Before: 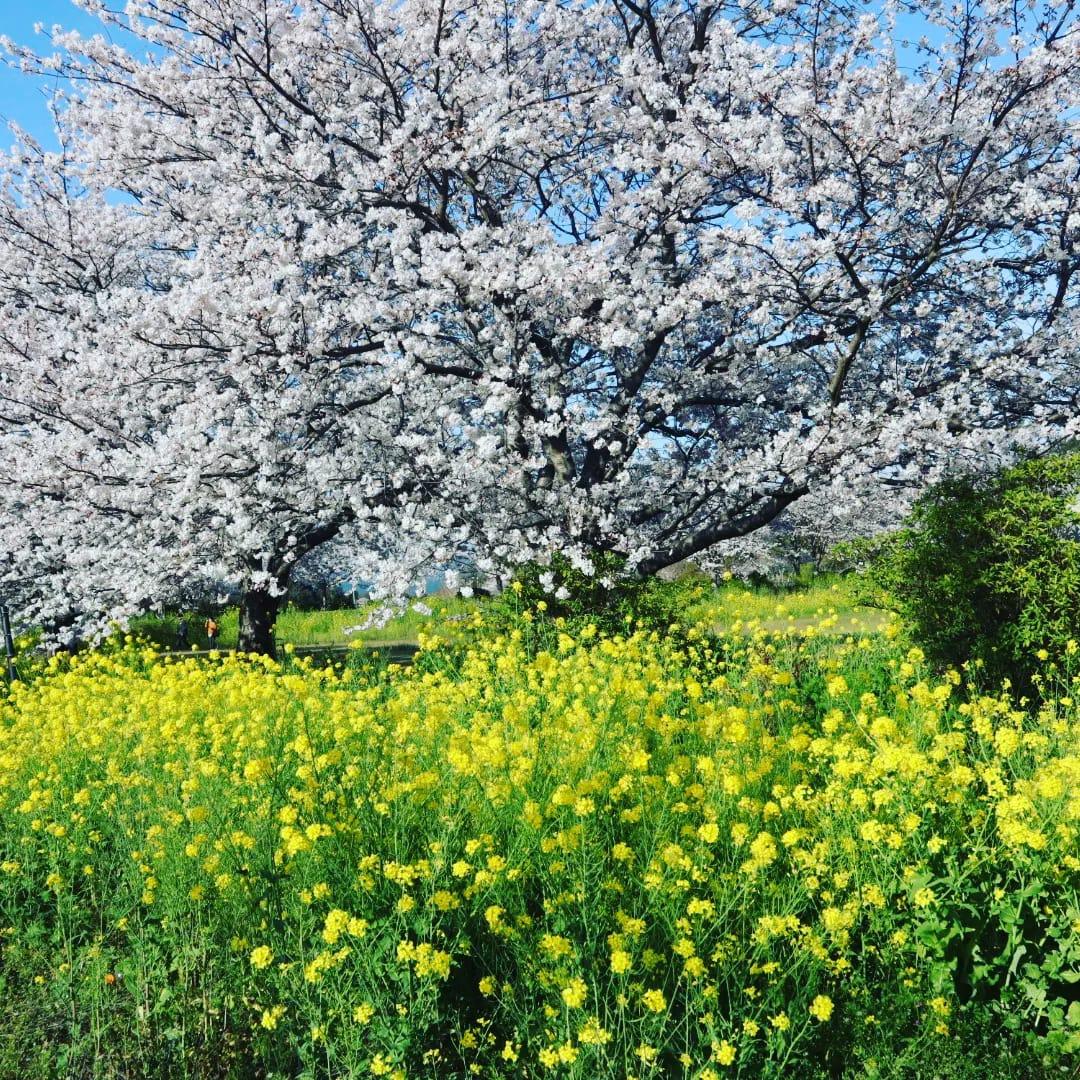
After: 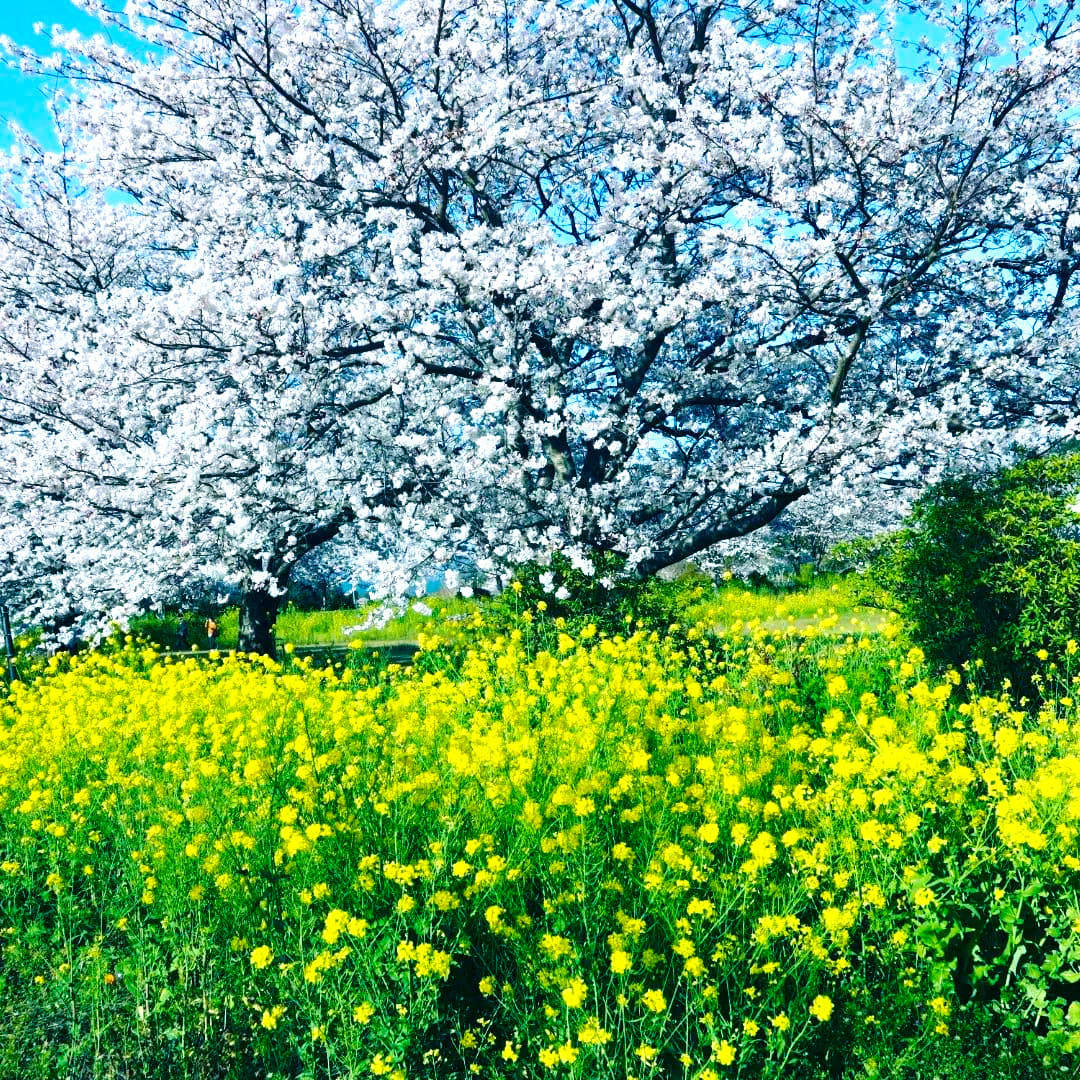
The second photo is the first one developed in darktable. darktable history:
contrast brightness saturation: saturation -0.156
color balance rgb: power › luminance -7.6%, power › chroma 2.28%, power › hue 223.2°, highlights gain › luminance 17.385%, linear chroma grading › global chroma 0.289%, perceptual saturation grading › global saturation 37.068%, perceptual saturation grading › shadows 35.219%, perceptual brilliance grading › global brilliance 10.503%, perceptual brilliance grading › shadows 14.477%, global vibrance 20%
